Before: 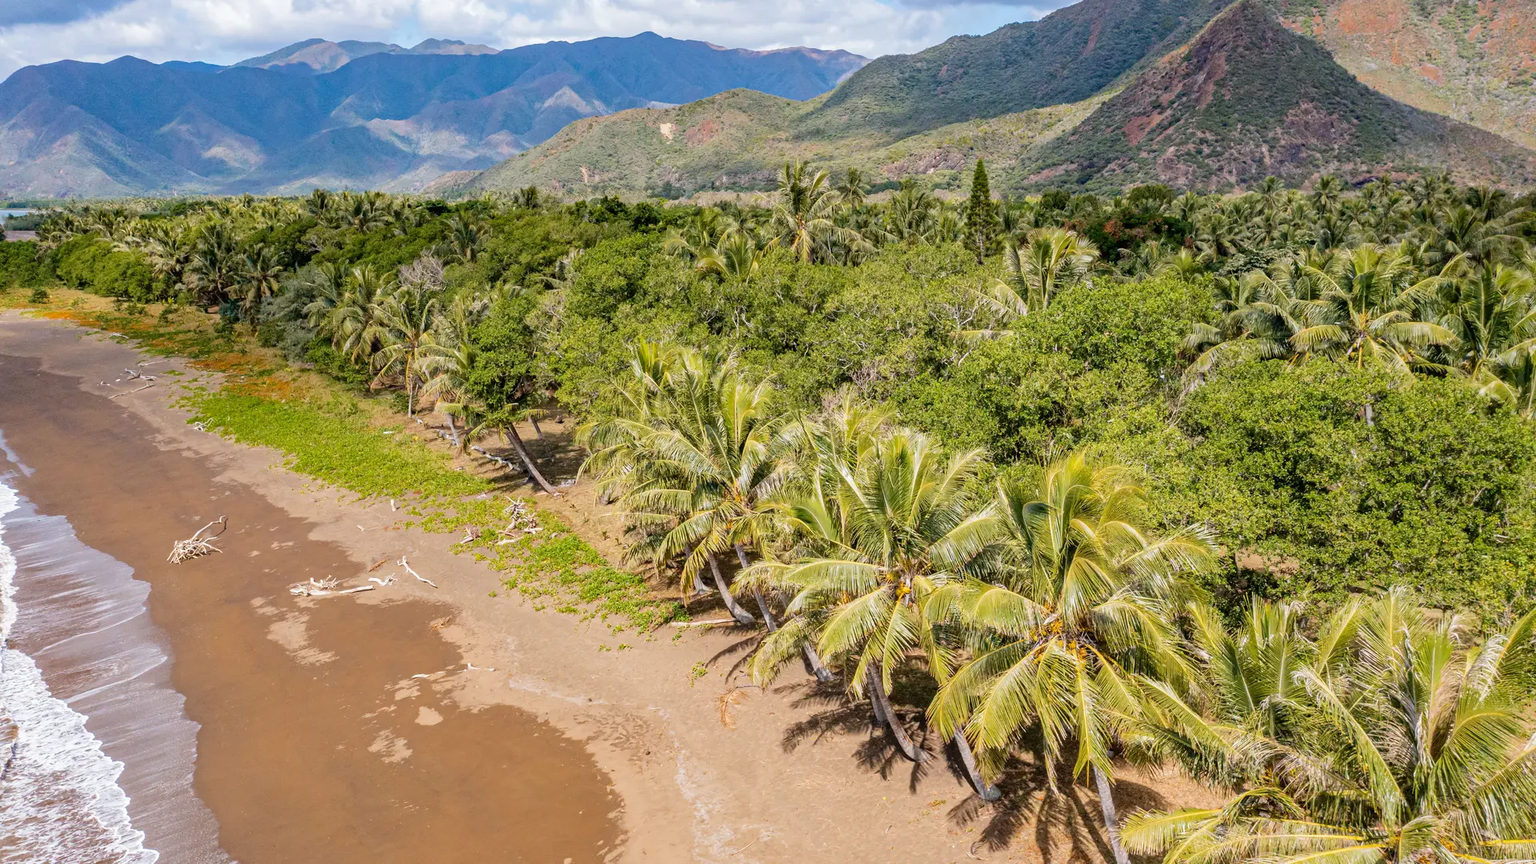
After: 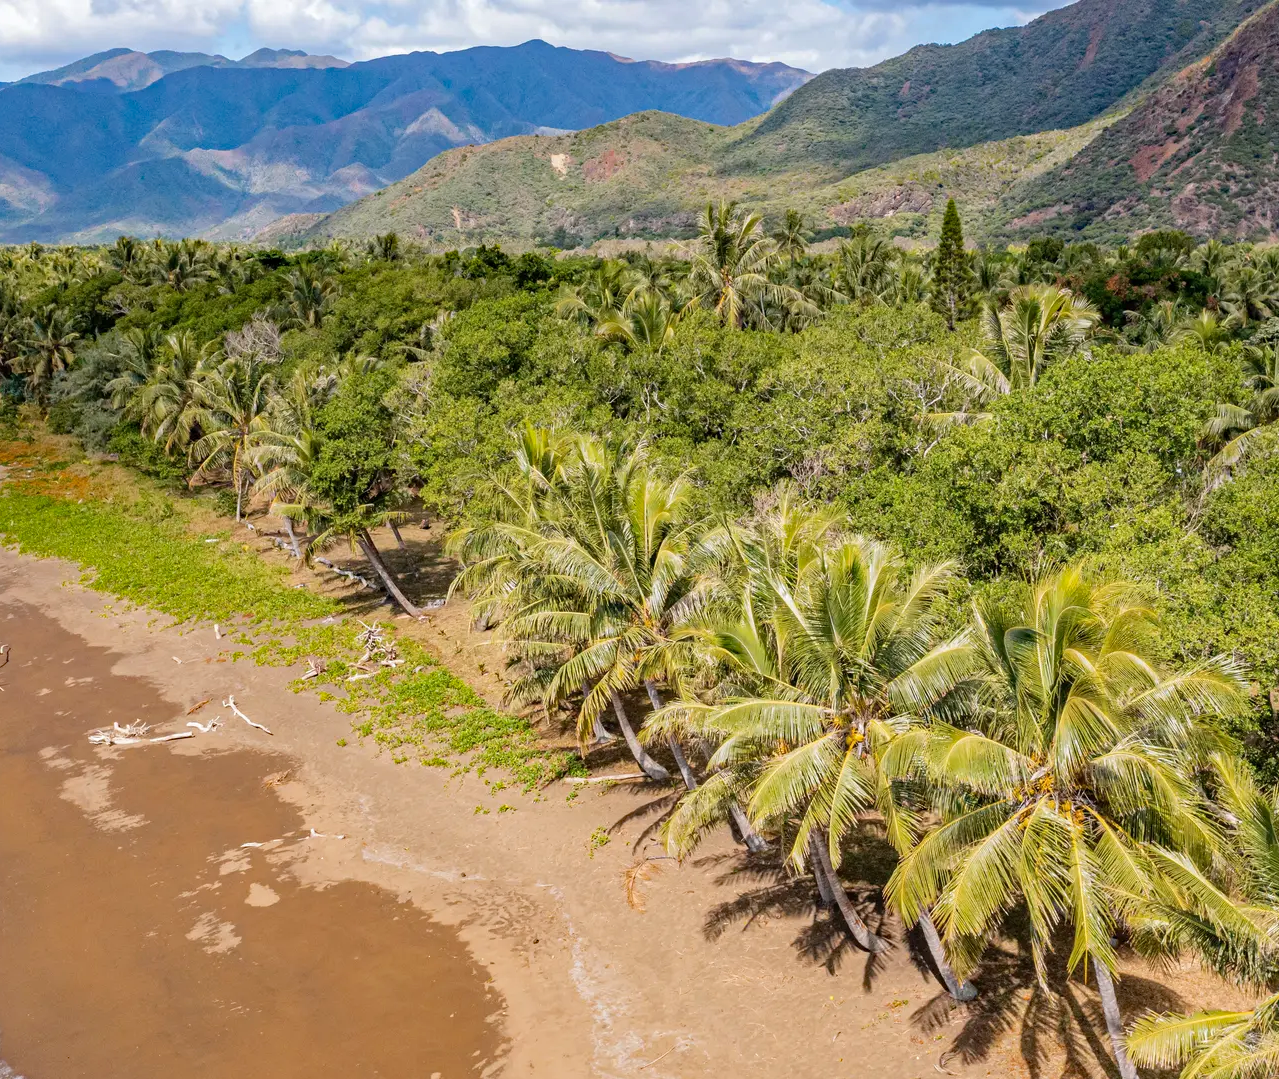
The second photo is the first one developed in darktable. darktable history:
crop and rotate: left 14.292%, right 19.041%
base curve: preserve colors none
haze removal: compatibility mode true, adaptive false
